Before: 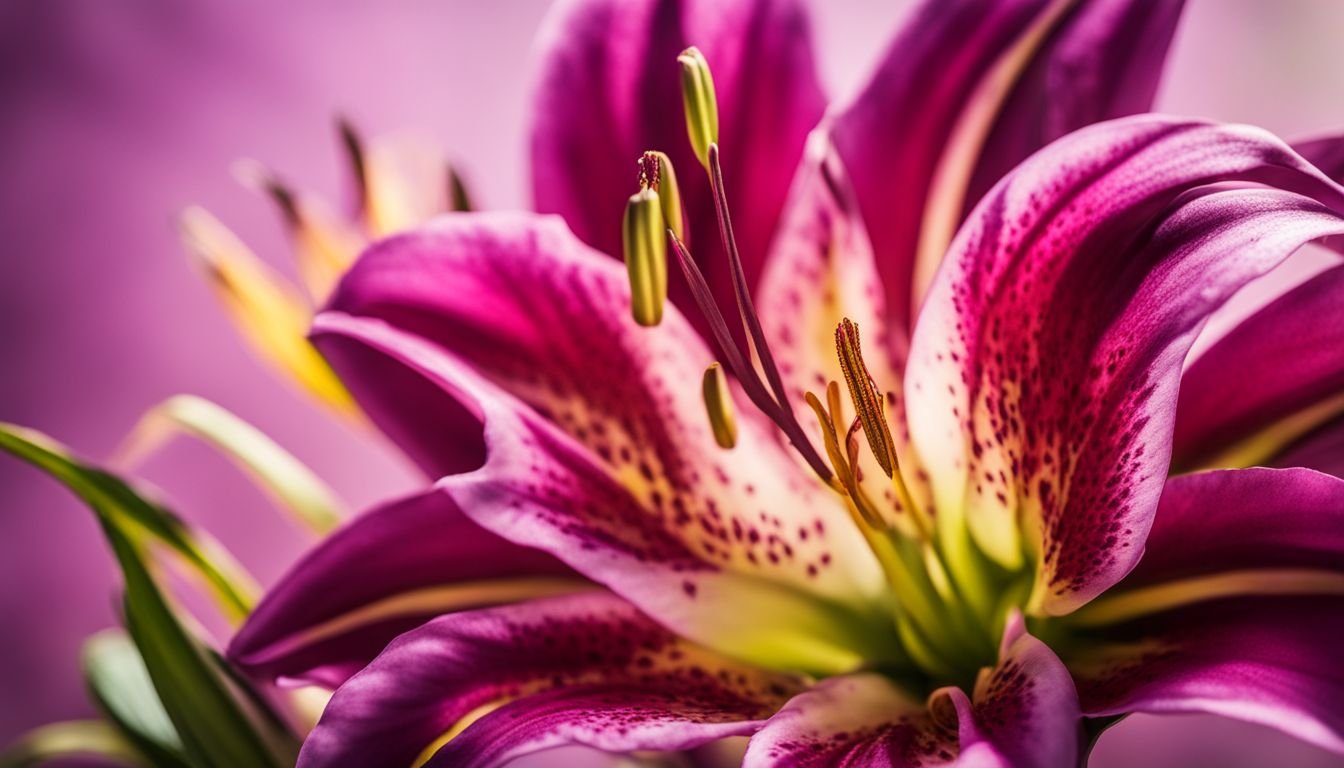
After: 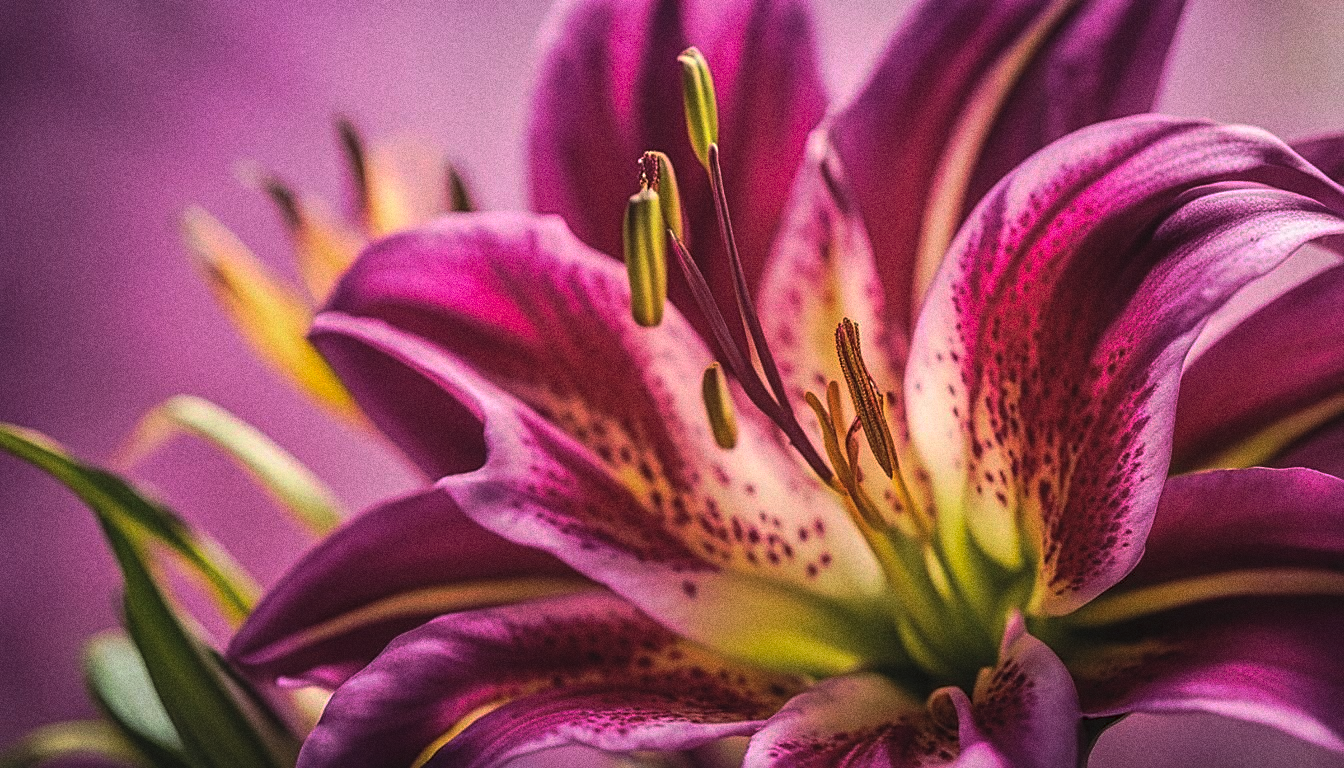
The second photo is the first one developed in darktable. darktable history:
tone curve: curves: ch0 [(0, 0) (0.003, 0.029) (0.011, 0.034) (0.025, 0.044) (0.044, 0.057) (0.069, 0.07) (0.1, 0.084) (0.136, 0.104) (0.177, 0.127) (0.224, 0.156) (0.277, 0.192) (0.335, 0.236) (0.399, 0.284) (0.468, 0.339) (0.543, 0.393) (0.623, 0.454) (0.709, 0.541) (0.801, 0.65) (0.898, 0.766) (1, 1)], preserve colors none
sharpen: on, module defaults
grain: coarseness 0.09 ISO, strength 40%
contrast brightness saturation: brightness 0.15
